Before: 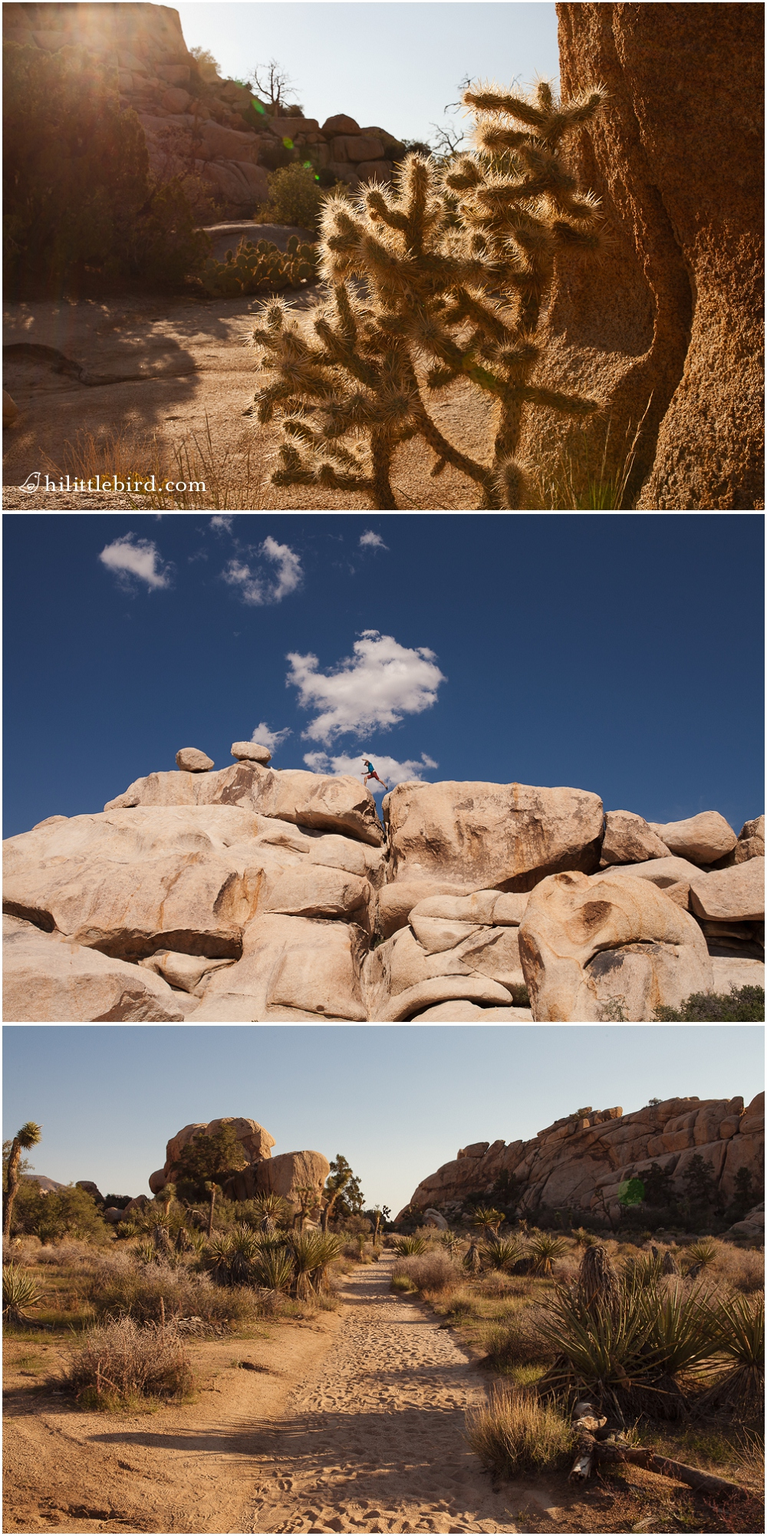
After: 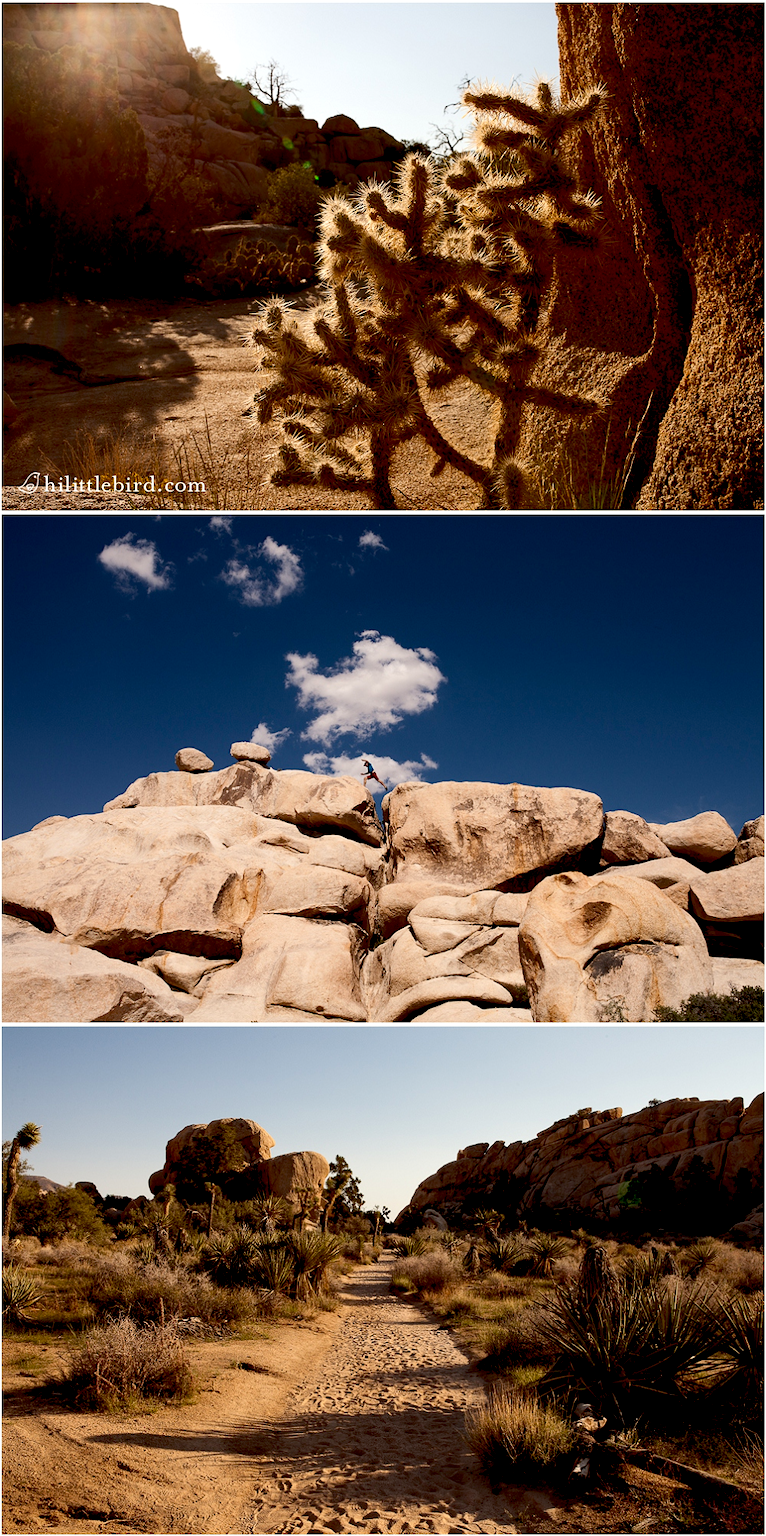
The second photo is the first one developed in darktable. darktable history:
tone curve: curves: ch0 [(0, 0) (0.227, 0.17) (0.766, 0.774) (1, 1)]; ch1 [(0, 0) (0.114, 0.127) (0.437, 0.452) (0.498, 0.495) (0.579, 0.602) (1, 1)]; ch2 [(0, 0) (0.233, 0.259) (0.493, 0.492) (0.568, 0.596) (1, 1)]
crop and rotate: left 0.146%, bottom 0.01%
exposure: black level correction 0.025, exposure 0.186 EV, compensate highlight preservation false
